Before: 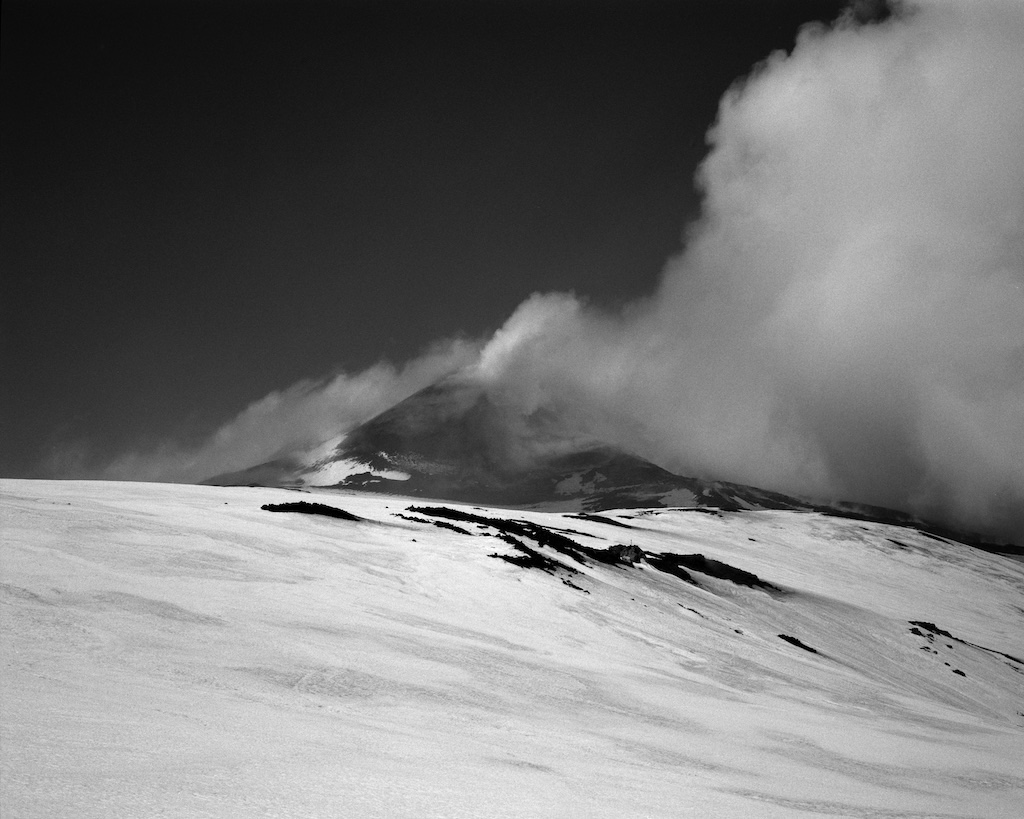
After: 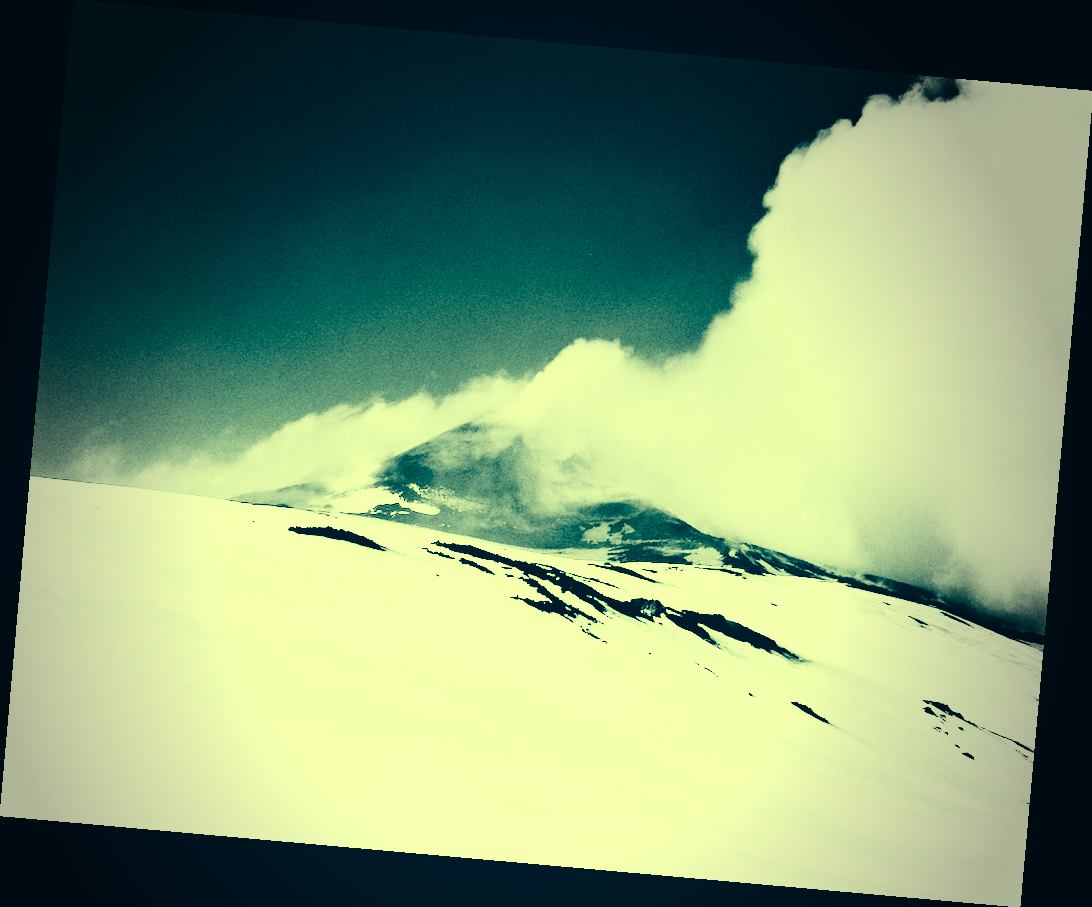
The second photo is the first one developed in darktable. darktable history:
vignetting: fall-off start 64.63%, center (-0.034, 0.148), width/height ratio 0.881
base curve: curves: ch0 [(0, 0) (0.028, 0.03) (0.105, 0.232) (0.387, 0.748) (0.754, 0.968) (1, 1)], fusion 1, exposure shift 0.576, preserve colors none
tone curve: curves: ch0 [(0, 0) (0.003, 0.003) (0.011, 0.012) (0.025, 0.027) (0.044, 0.048) (0.069, 0.074) (0.1, 0.117) (0.136, 0.177) (0.177, 0.246) (0.224, 0.324) (0.277, 0.422) (0.335, 0.531) (0.399, 0.633) (0.468, 0.733) (0.543, 0.824) (0.623, 0.895) (0.709, 0.938) (0.801, 0.961) (0.898, 0.98) (1, 1)], preserve colors none
color correction: highlights a* -15.58, highlights b* 40, shadows a* -40, shadows b* -26.18
rotate and perspective: rotation 5.12°, automatic cropping off
